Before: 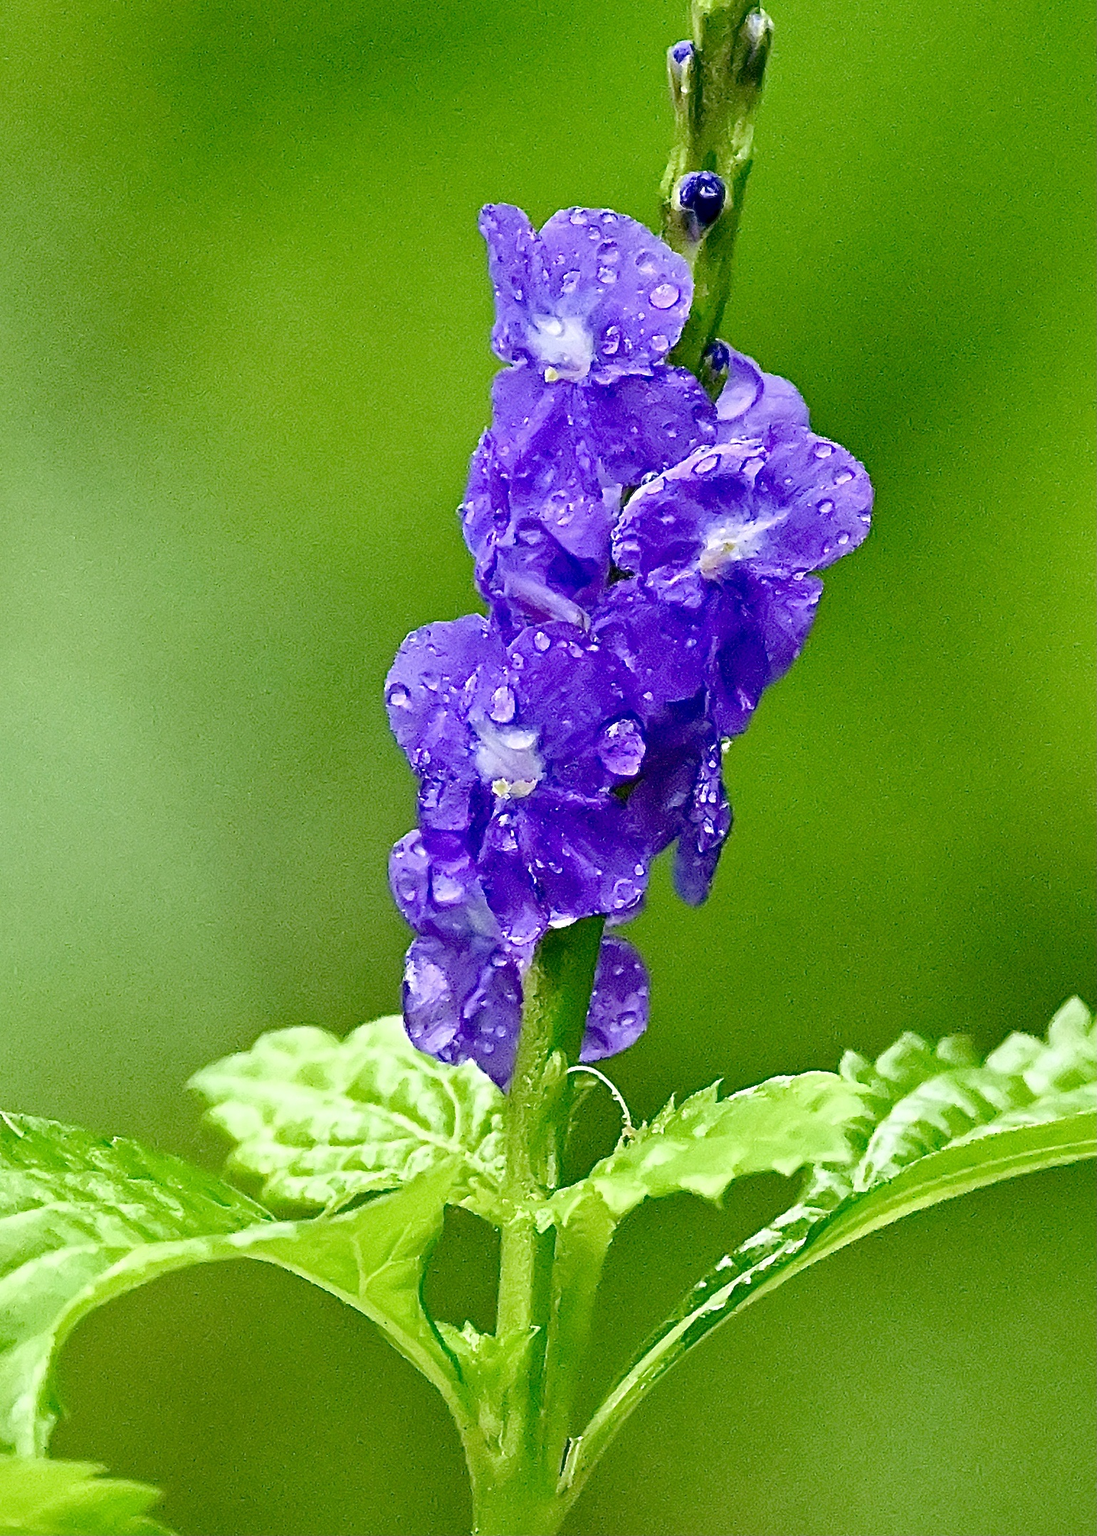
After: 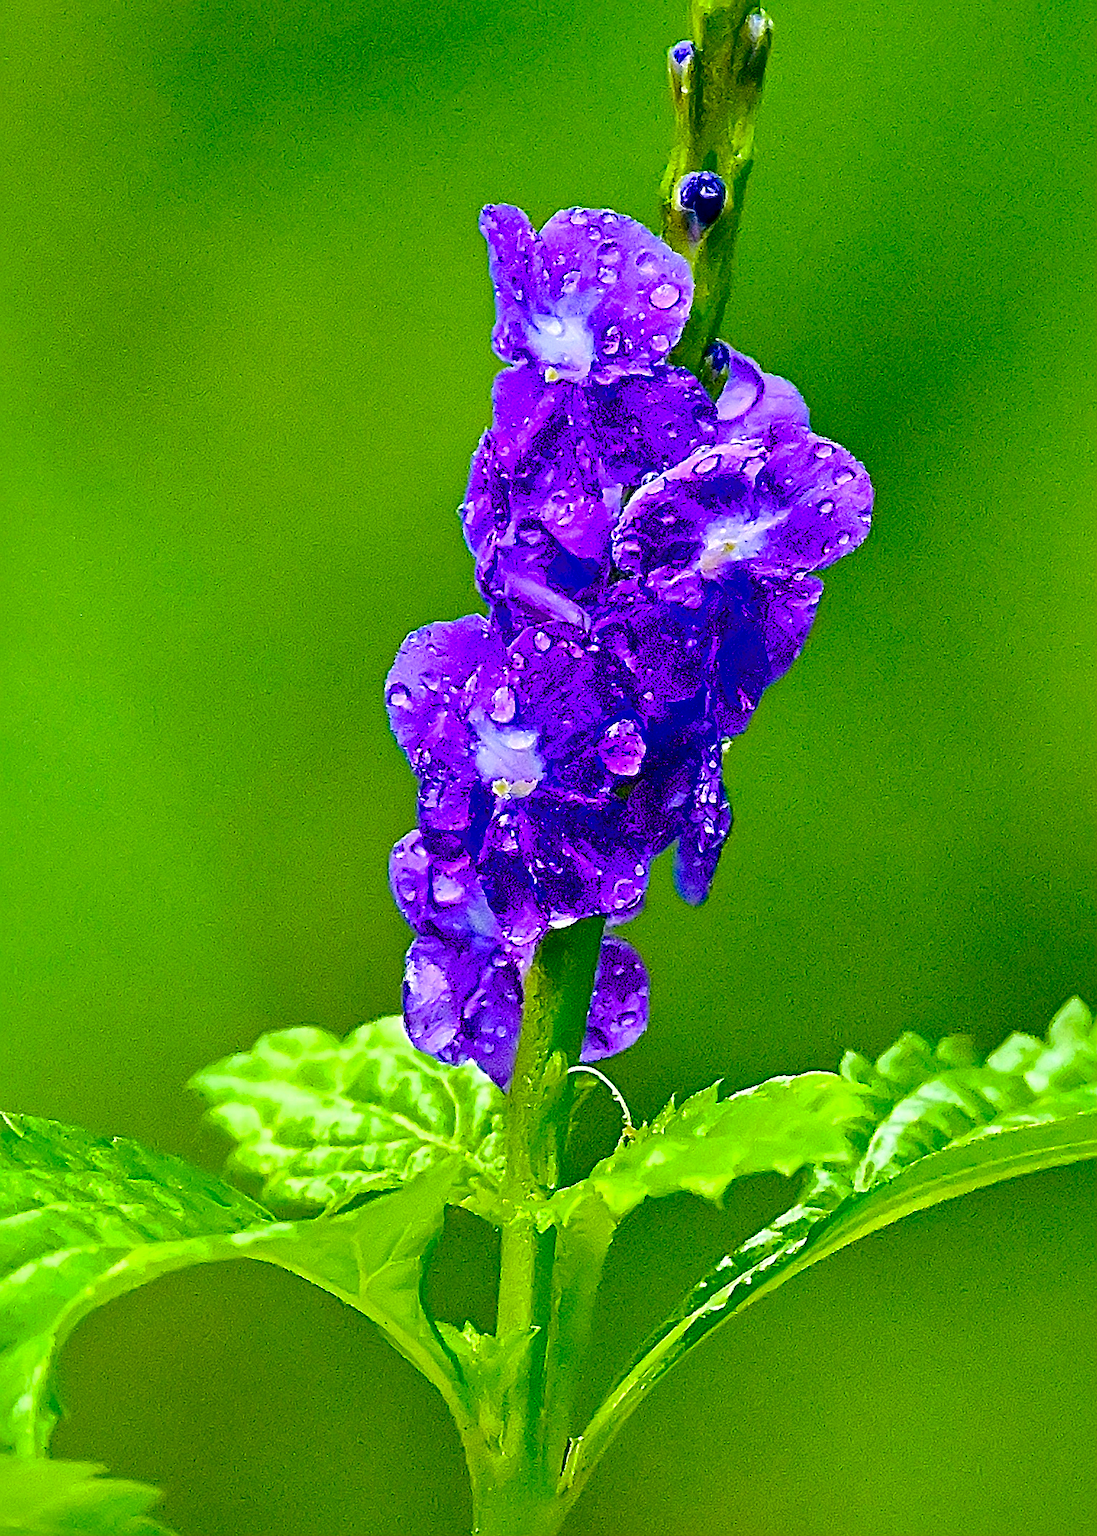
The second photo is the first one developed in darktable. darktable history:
sharpen: on, module defaults
color balance rgb: linear chroma grading › global chroma 42.048%, perceptual saturation grading › global saturation 18.135%
shadows and highlights: on, module defaults
